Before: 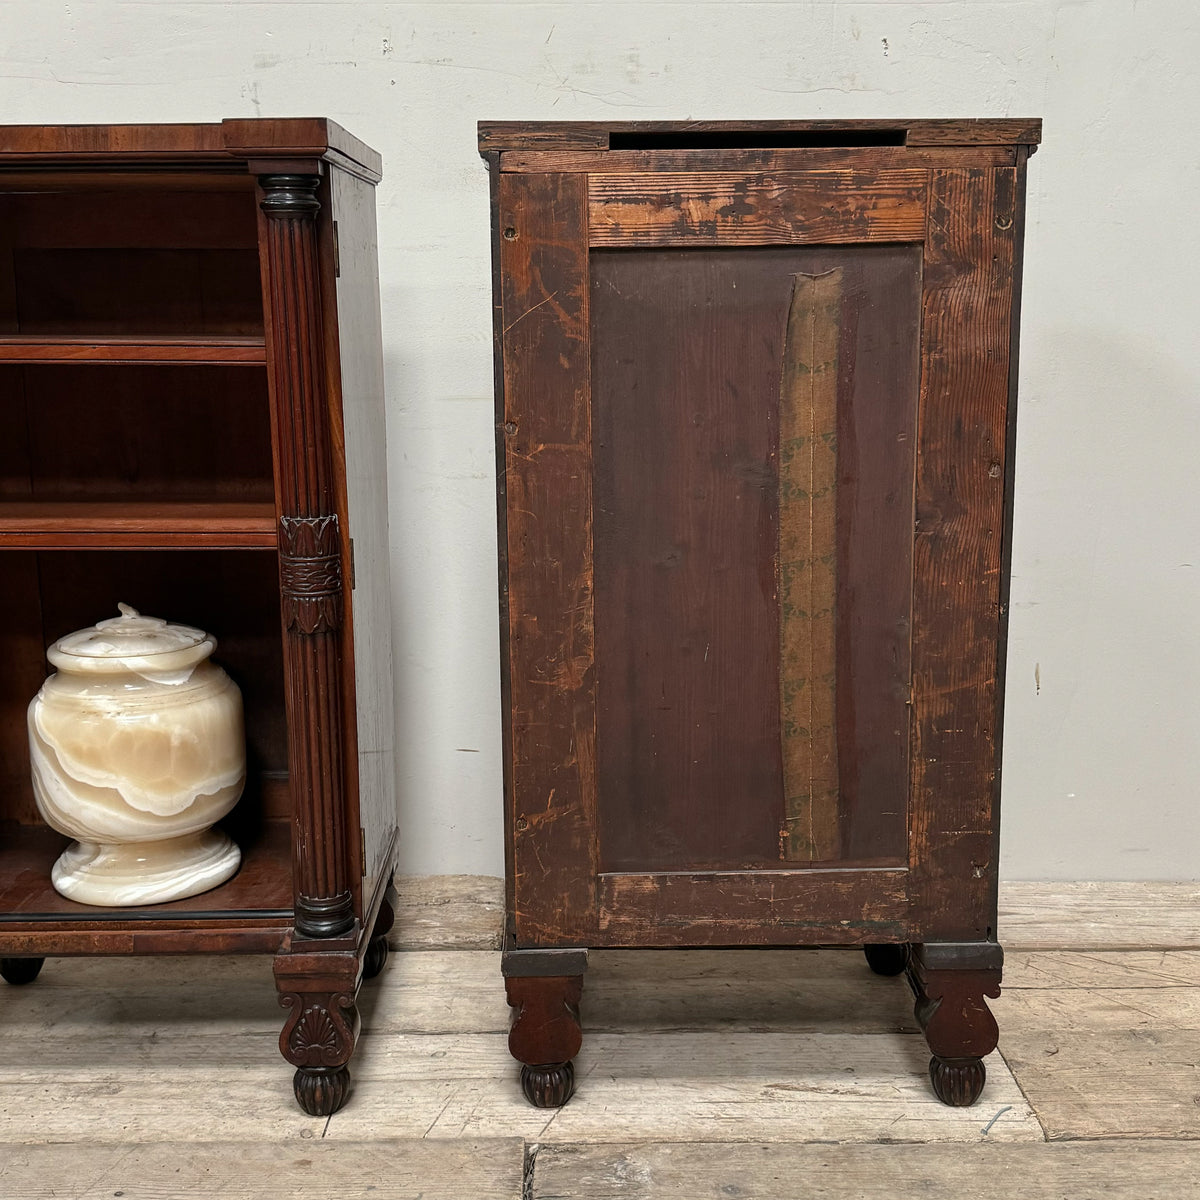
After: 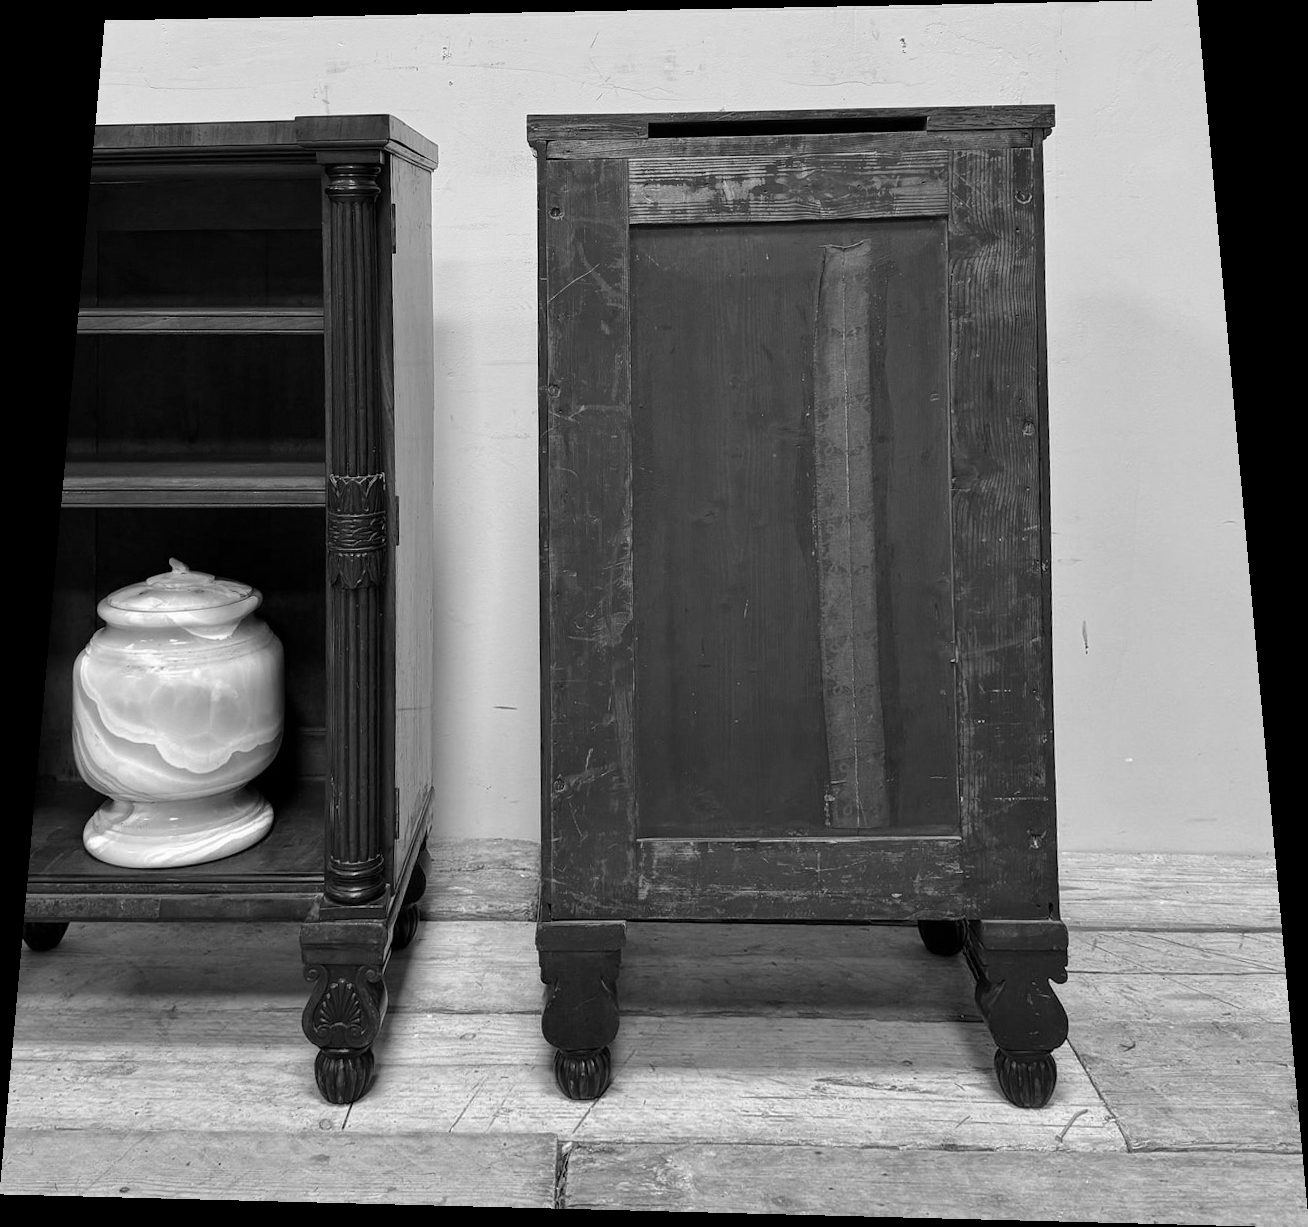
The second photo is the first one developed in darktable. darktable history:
white balance: red 0.986, blue 1.01
monochrome: on, module defaults
shadows and highlights: shadows 20.91, highlights -82.73, soften with gaussian
rotate and perspective: rotation 0.128°, lens shift (vertical) -0.181, lens shift (horizontal) -0.044, shear 0.001, automatic cropping off
